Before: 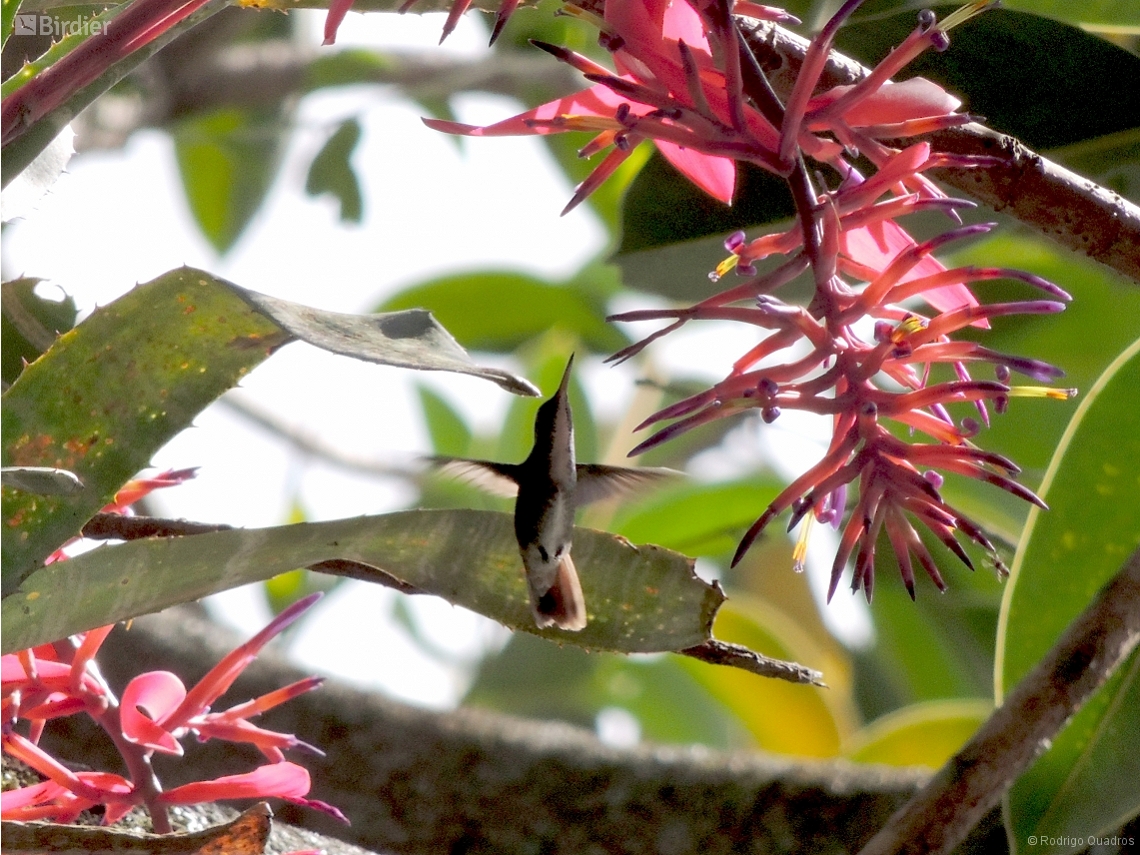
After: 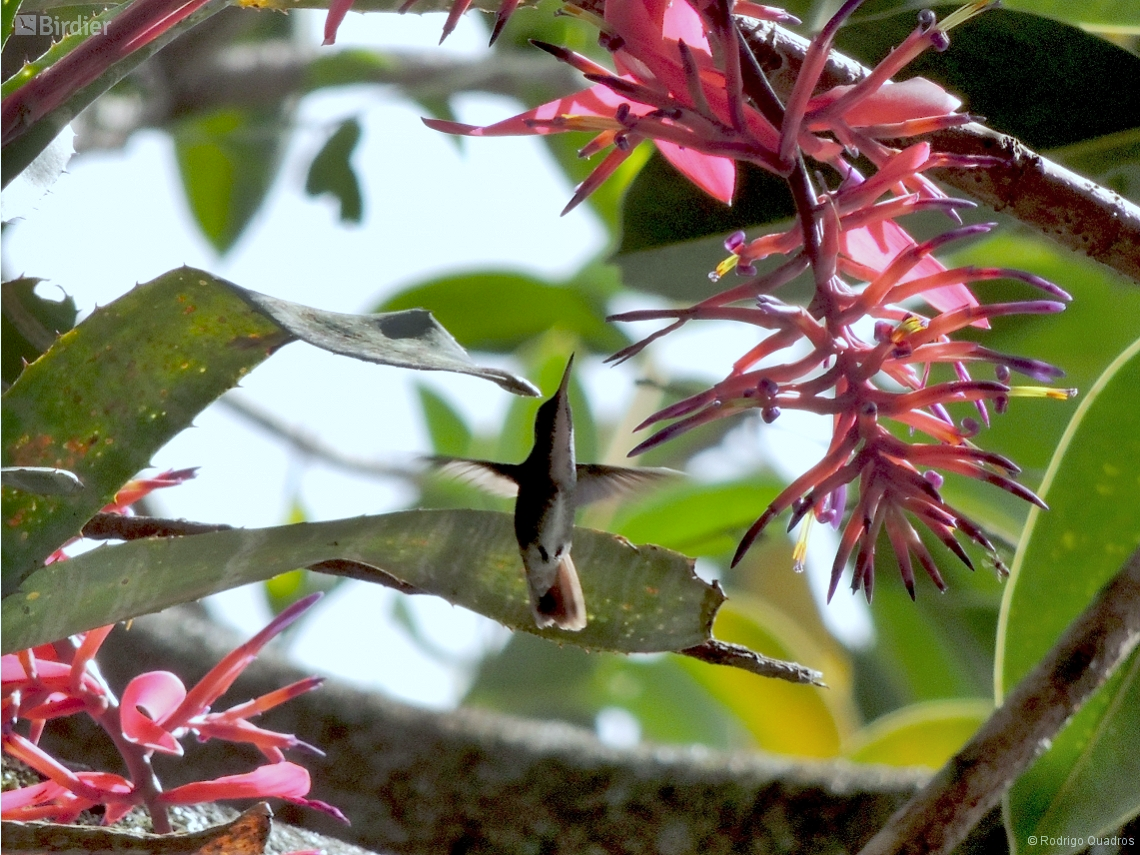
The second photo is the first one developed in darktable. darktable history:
white balance: red 0.925, blue 1.046
shadows and highlights: soften with gaussian
